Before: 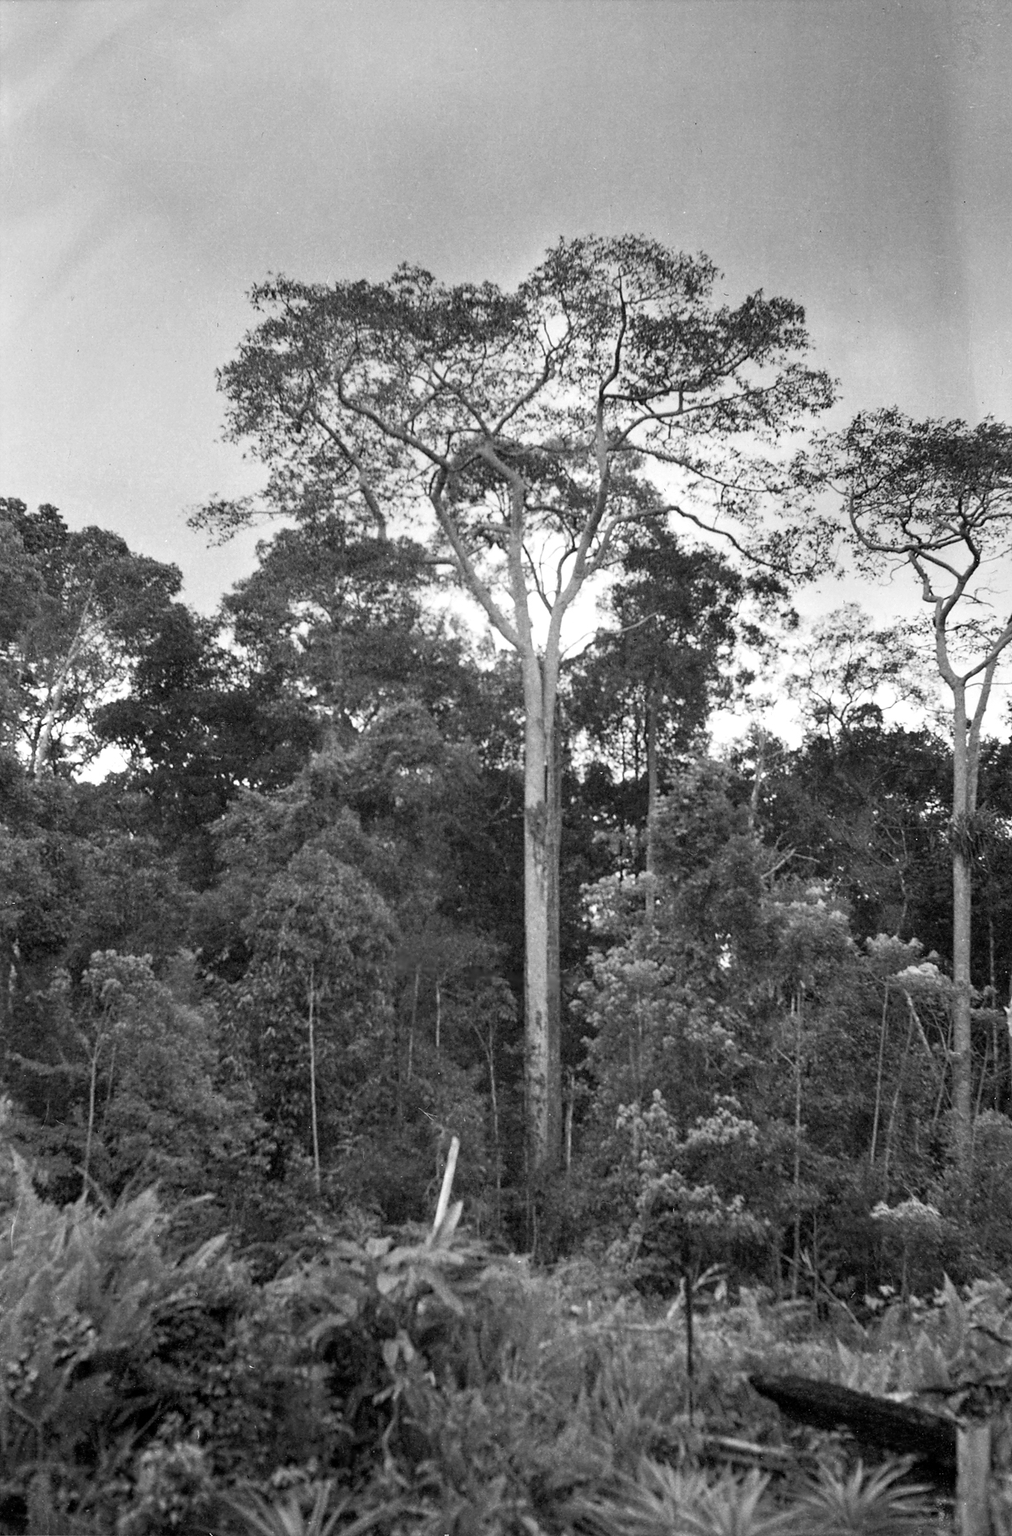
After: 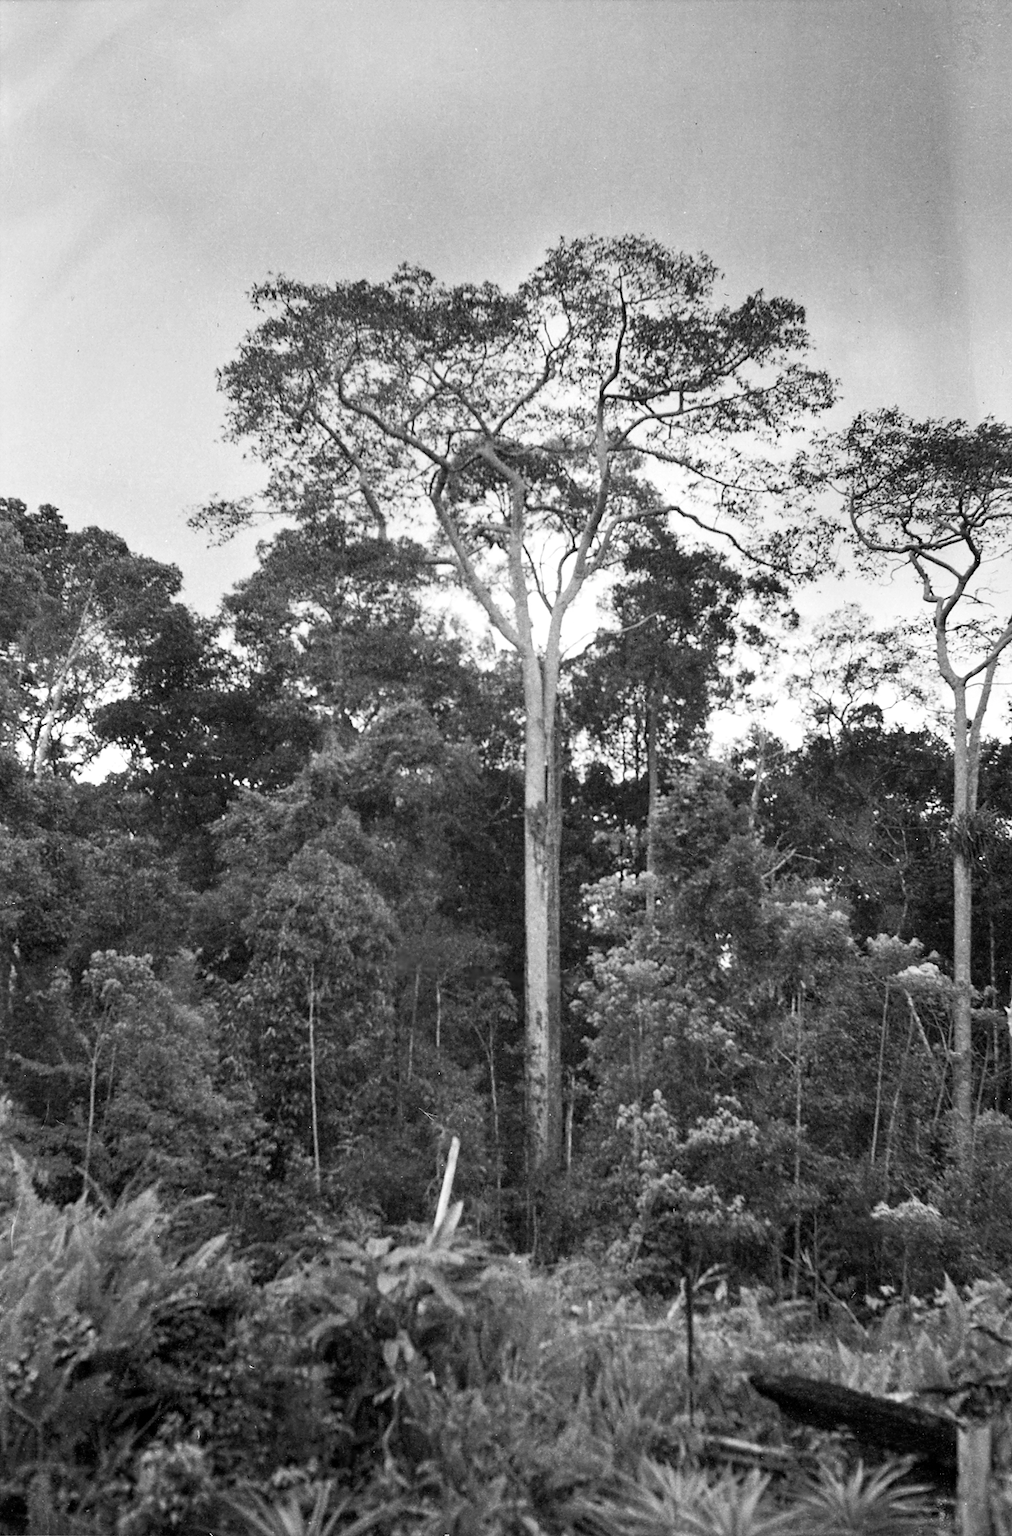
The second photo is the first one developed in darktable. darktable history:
contrast brightness saturation: contrast 0.149, brightness 0.045
